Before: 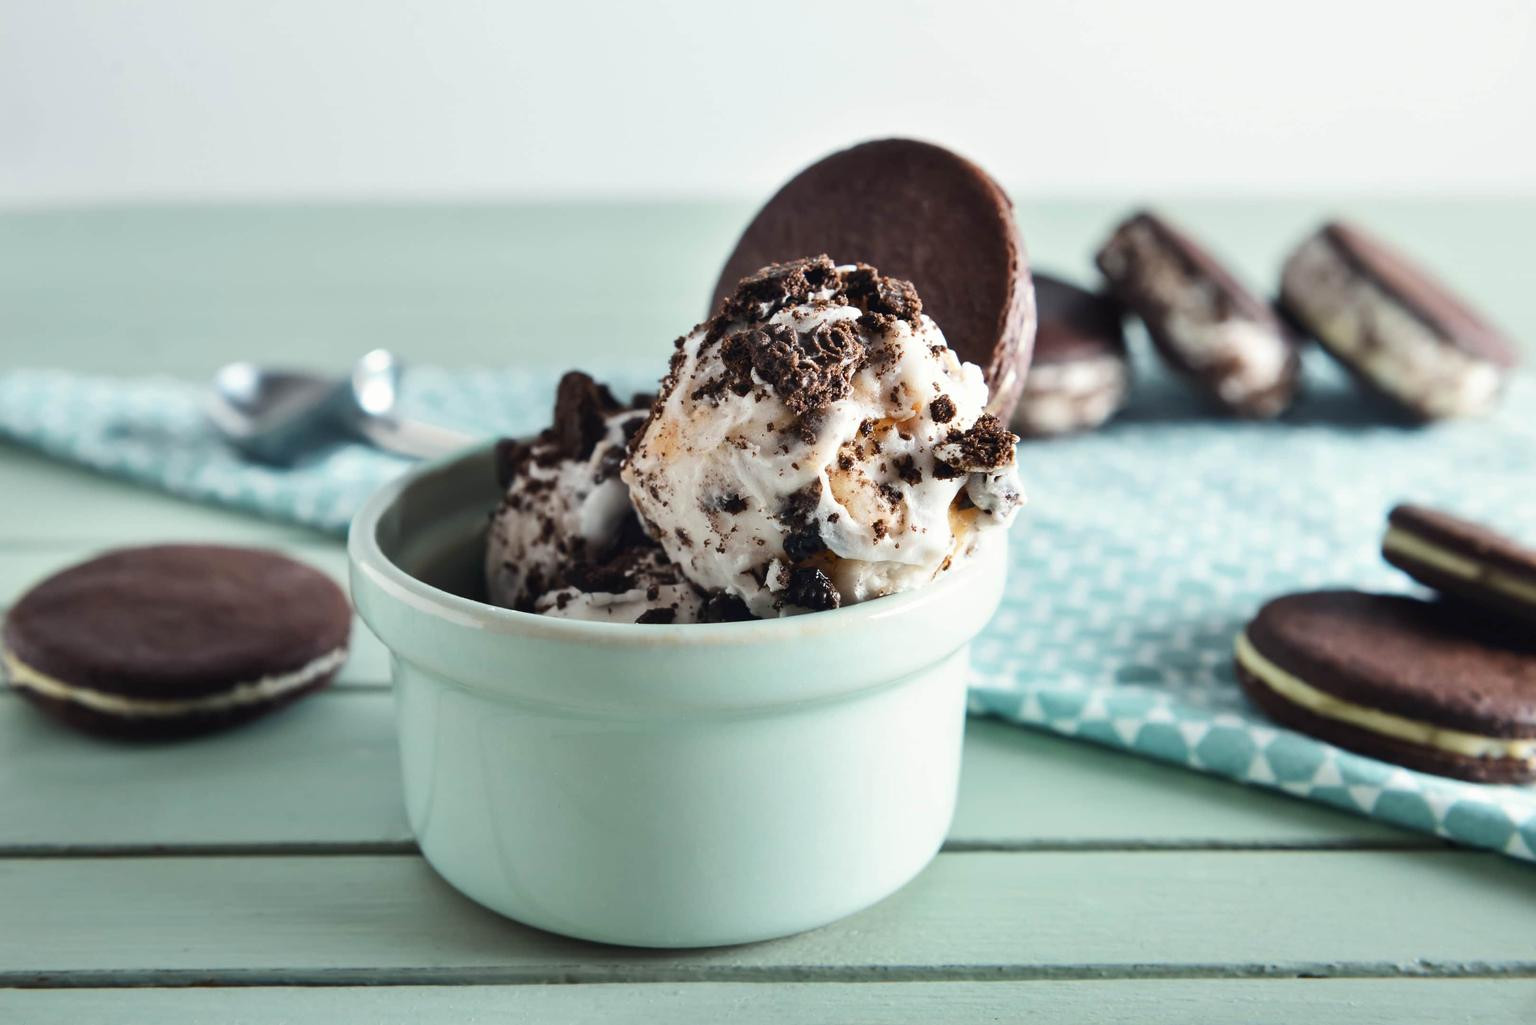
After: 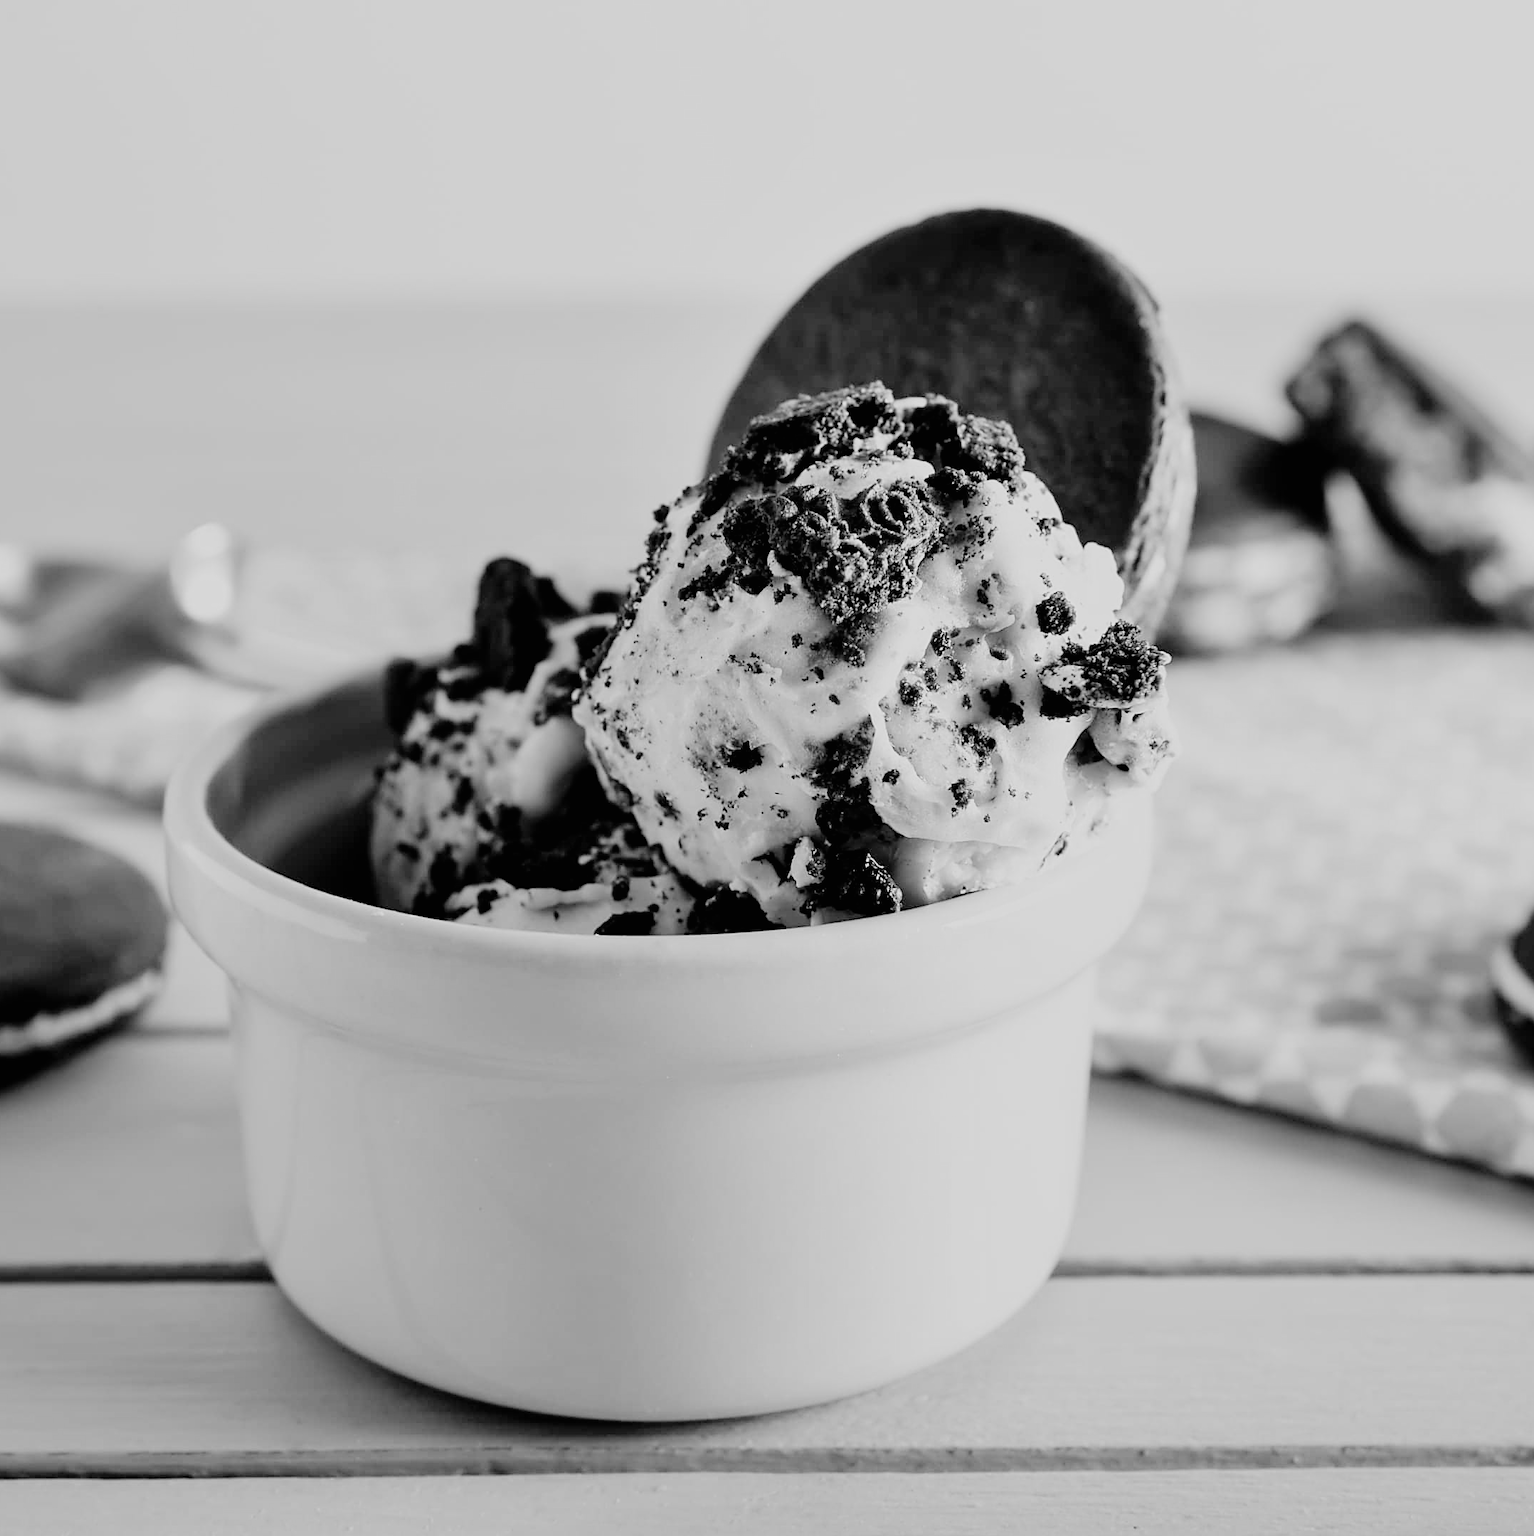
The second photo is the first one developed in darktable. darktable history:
contrast brightness saturation: brightness 0.15
crop and rotate: left 15.546%, right 17.787%
monochrome: on, module defaults
velvia: on, module defaults
filmic rgb: black relative exposure -4.38 EV, white relative exposure 4.56 EV, hardness 2.37, contrast 1.05
sharpen: on, module defaults
white balance: red 0.967, blue 1.119, emerald 0.756
